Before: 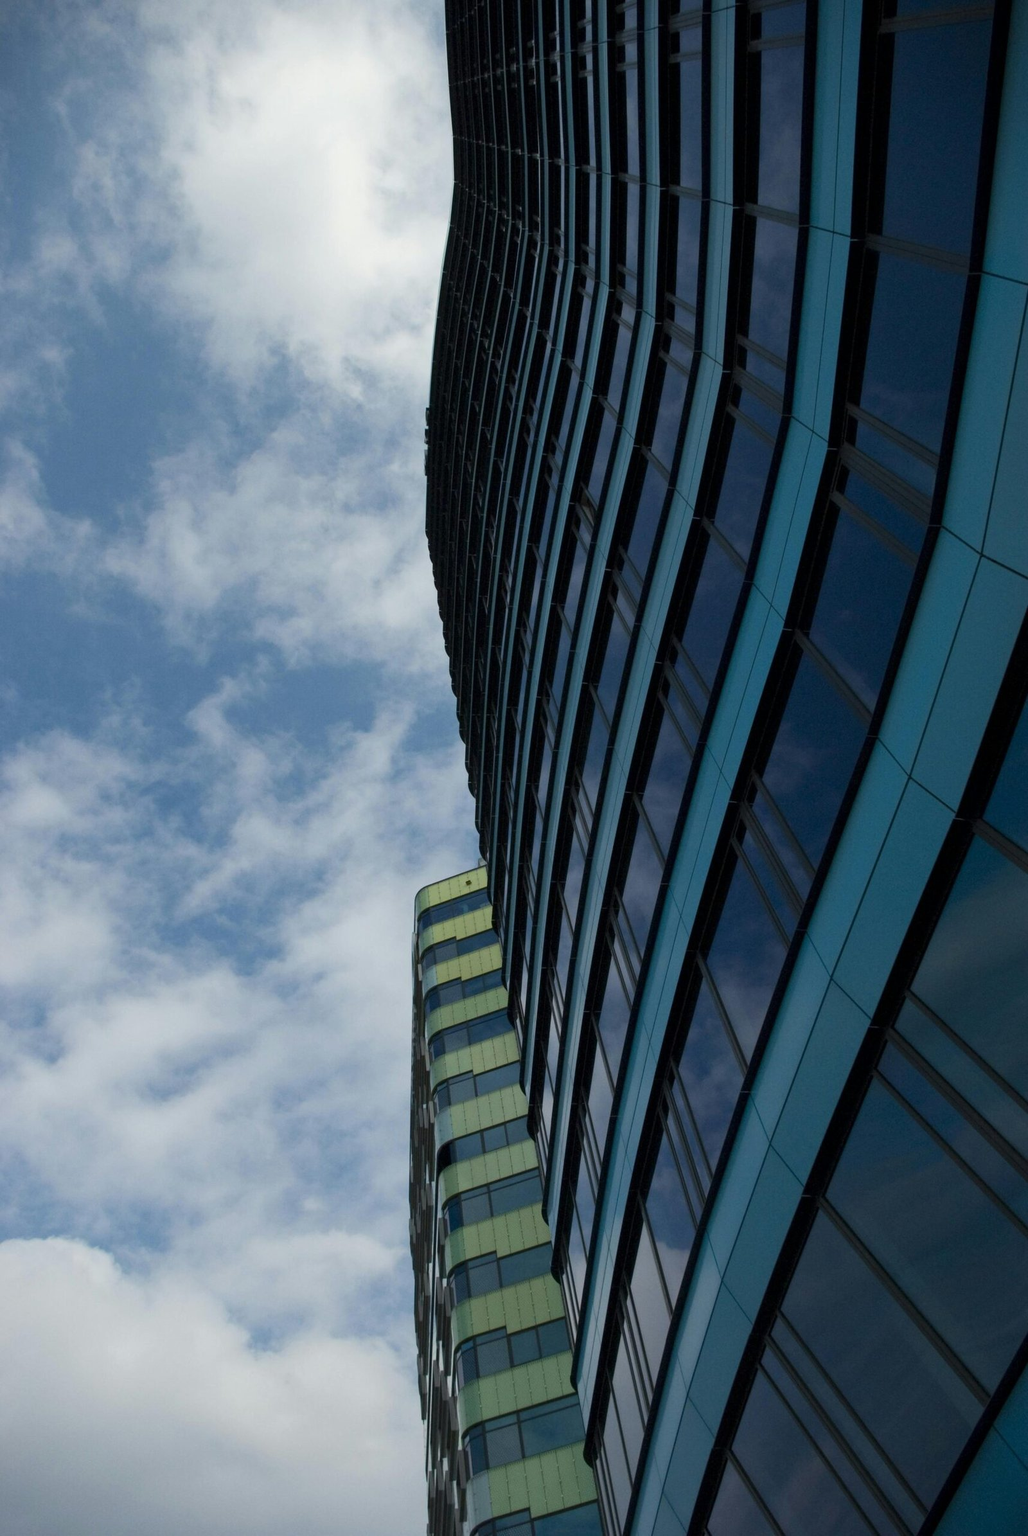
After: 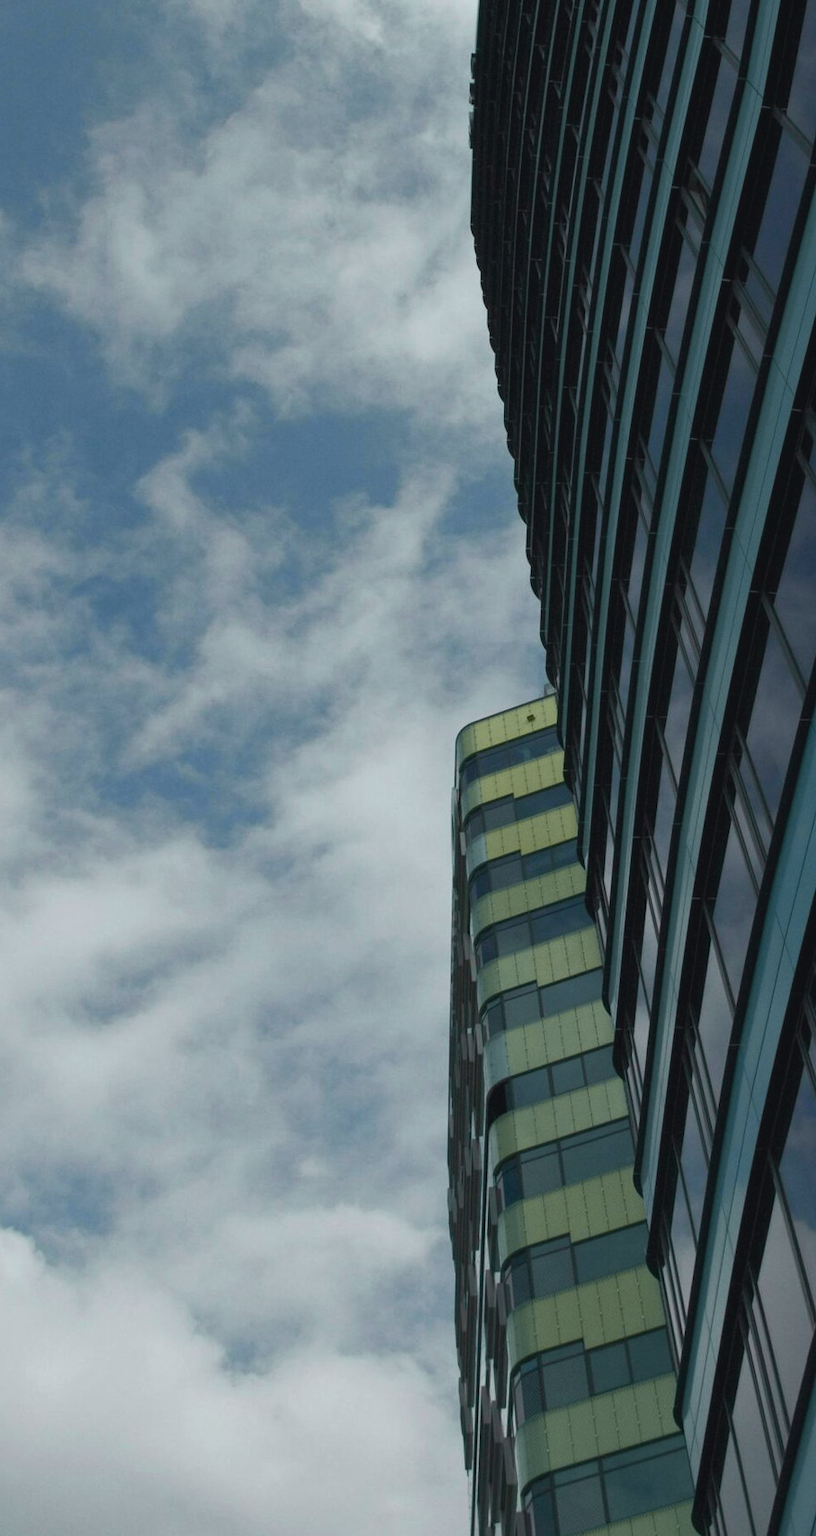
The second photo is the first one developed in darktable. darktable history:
tone curve: curves: ch0 [(0.001, 0.042) (0.128, 0.16) (0.452, 0.42) (0.603, 0.566) (0.754, 0.733) (1, 1)]; ch1 [(0, 0) (0.325, 0.327) (0.412, 0.441) (0.473, 0.466) (0.5, 0.499) (0.549, 0.558) (0.617, 0.625) (0.713, 0.7) (1, 1)]; ch2 [(0, 0) (0.386, 0.397) (0.445, 0.47) (0.505, 0.498) (0.529, 0.524) (0.574, 0.569) (0.652, 0.641) (1, 1)], color space Lab, independent channels, preserve colors none
crop: left 8.711%, top 24.061%, right 34.527%, bottom 4.341%
